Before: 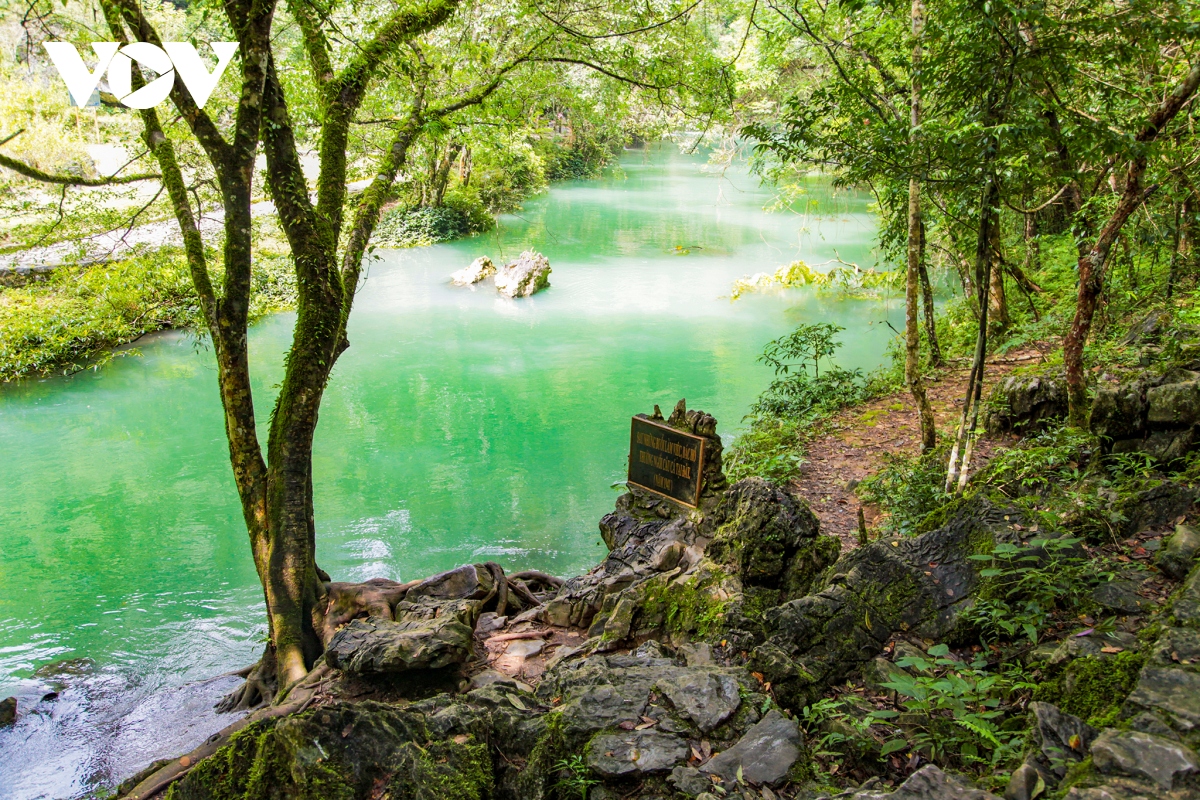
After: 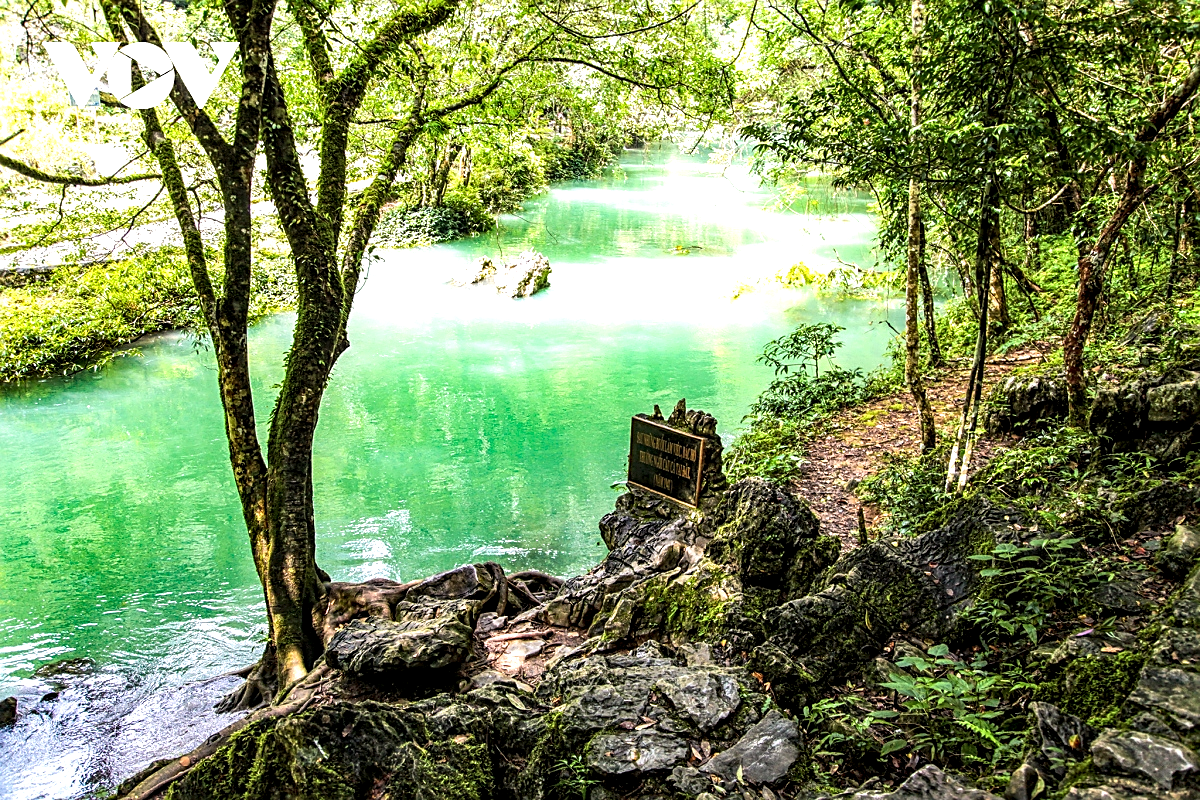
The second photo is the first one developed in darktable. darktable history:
tone equalizer: -8 EV -0.729 EV, -7 EV -0.72 EV, -6 EV -0.599 EV, -5 EV -0.377 EV, -3 EV 0.398 EV, -2 EV 0.6 EV, -1 EV 0.687 EV, +0 EV 0.772 EV, edges refinement/feathering 500, mask exposure compensation -1.57 EV, preserve details no
local contrast: detail 160%
sharpen: amount 0.564
